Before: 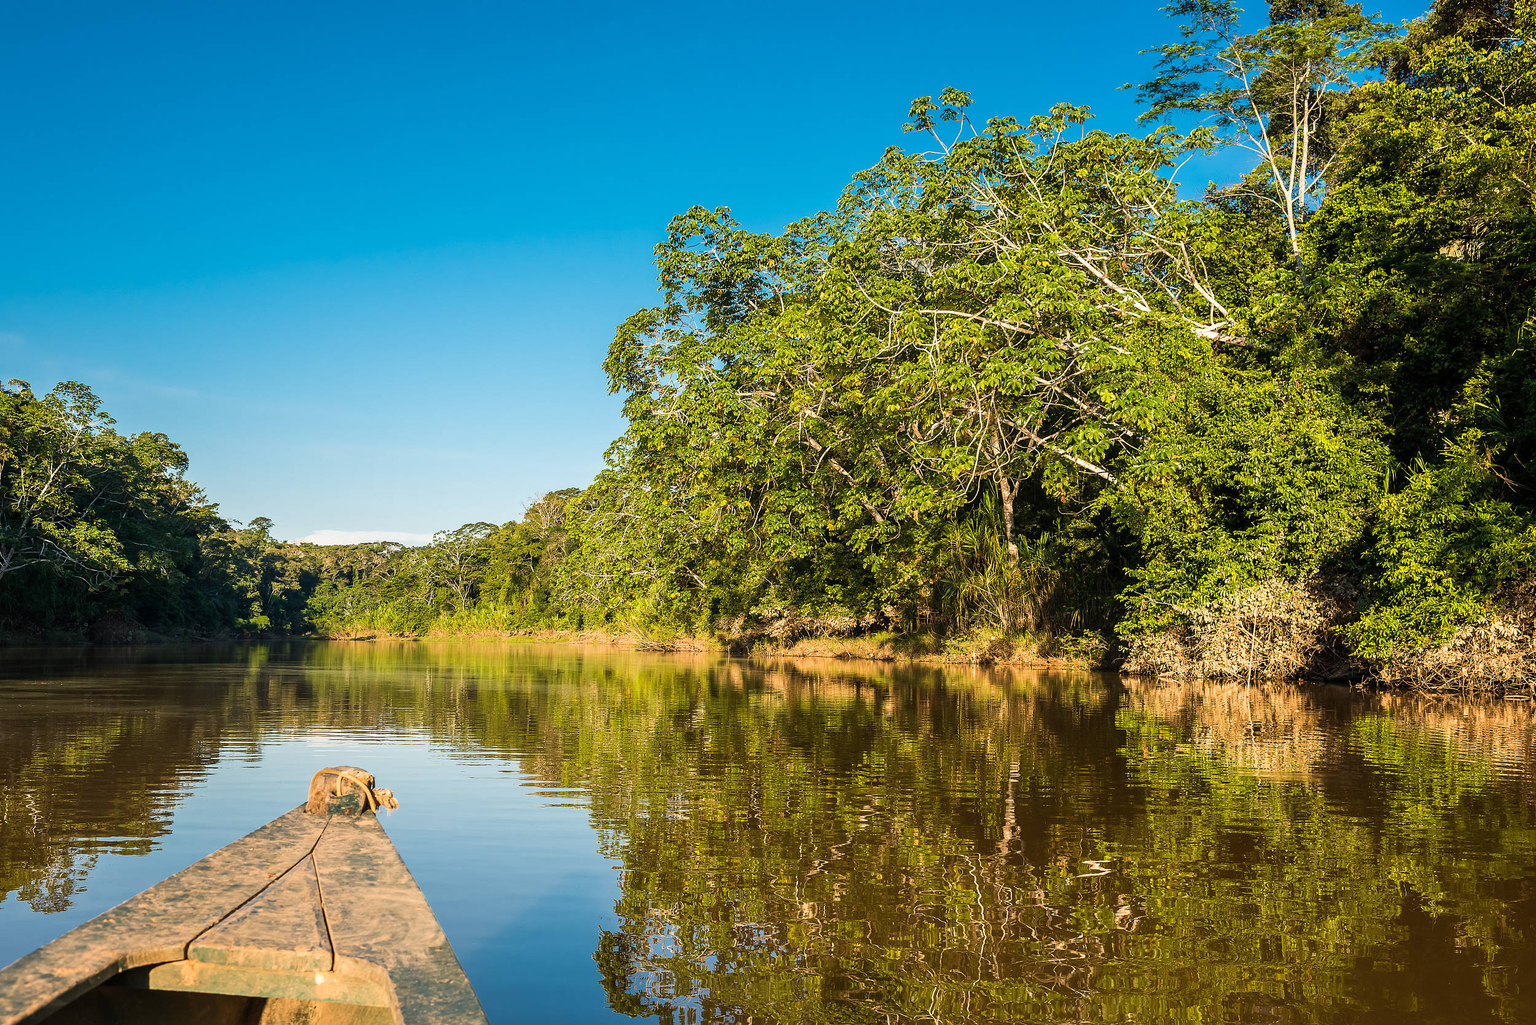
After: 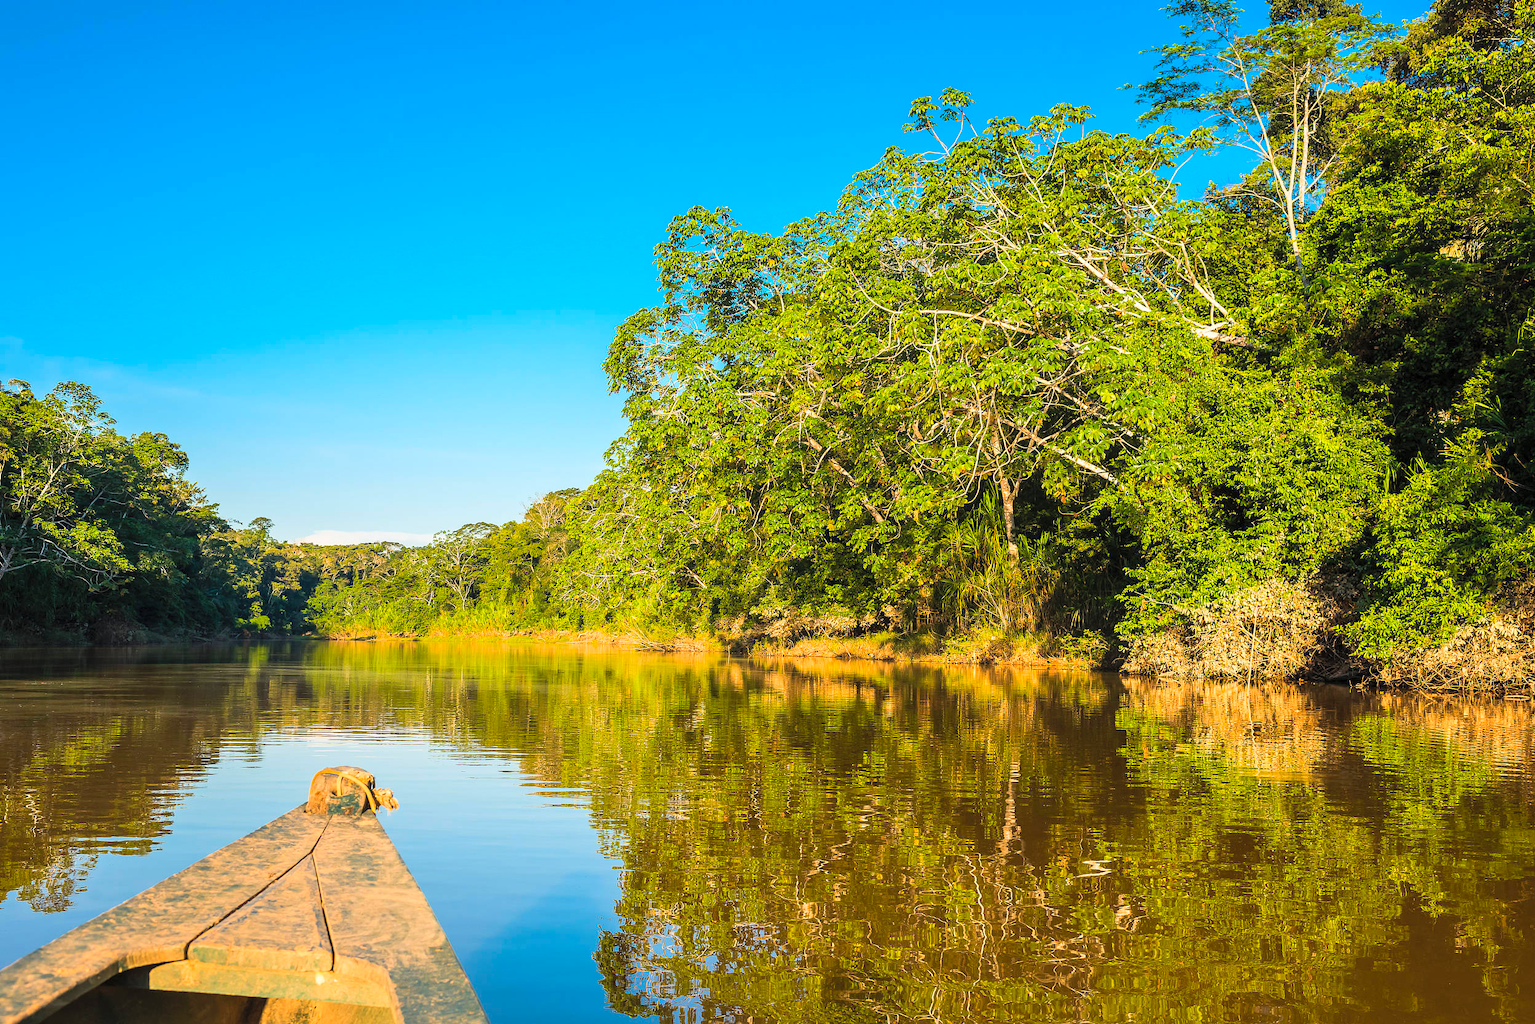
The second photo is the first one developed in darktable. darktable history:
contrast brightness saturation: contrast 0.07, brightness 0.171, saturation 0.417
